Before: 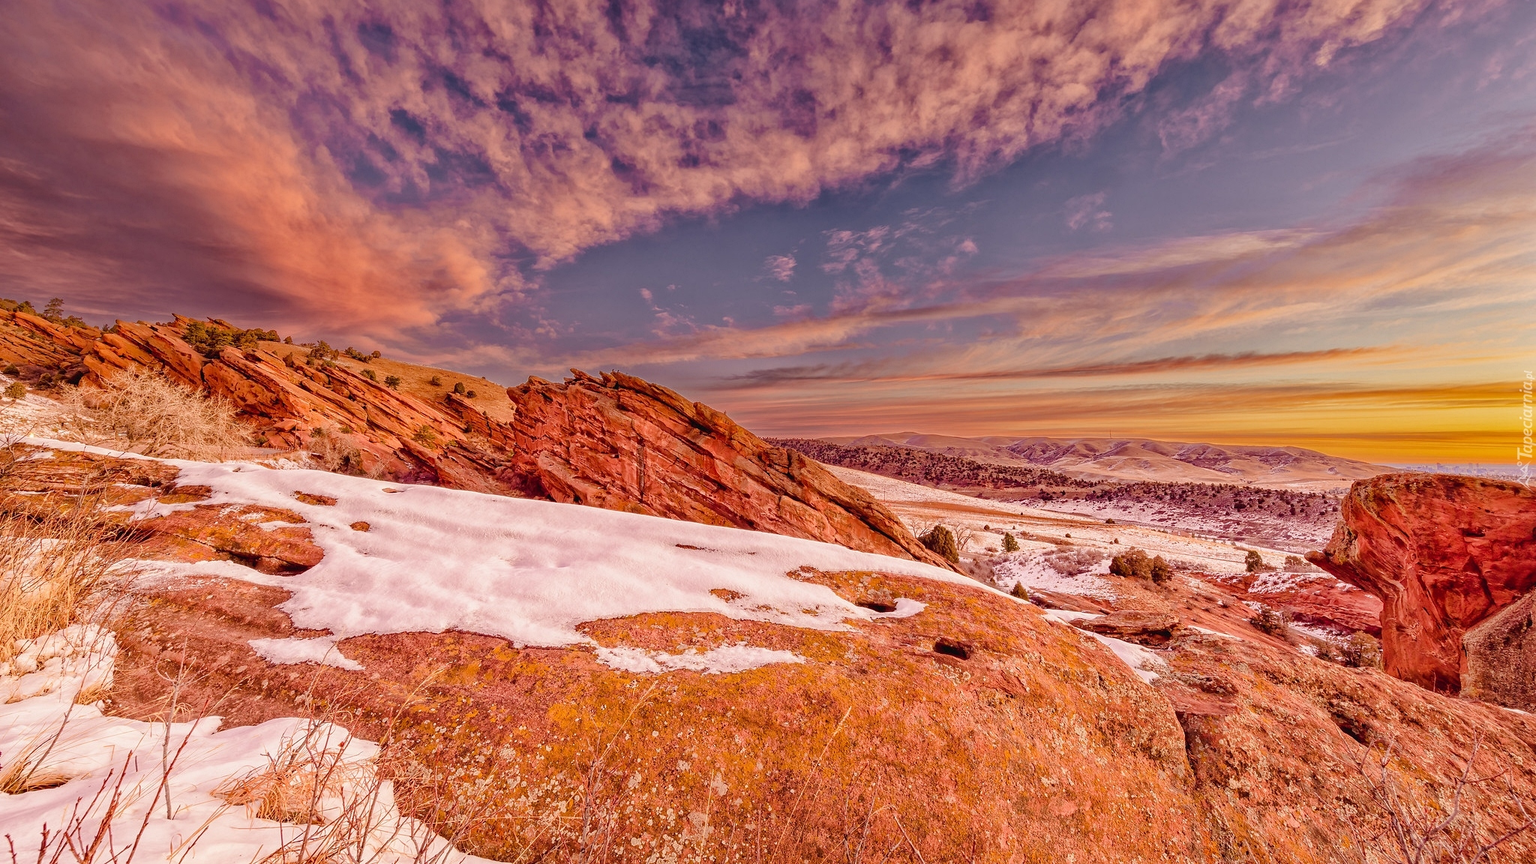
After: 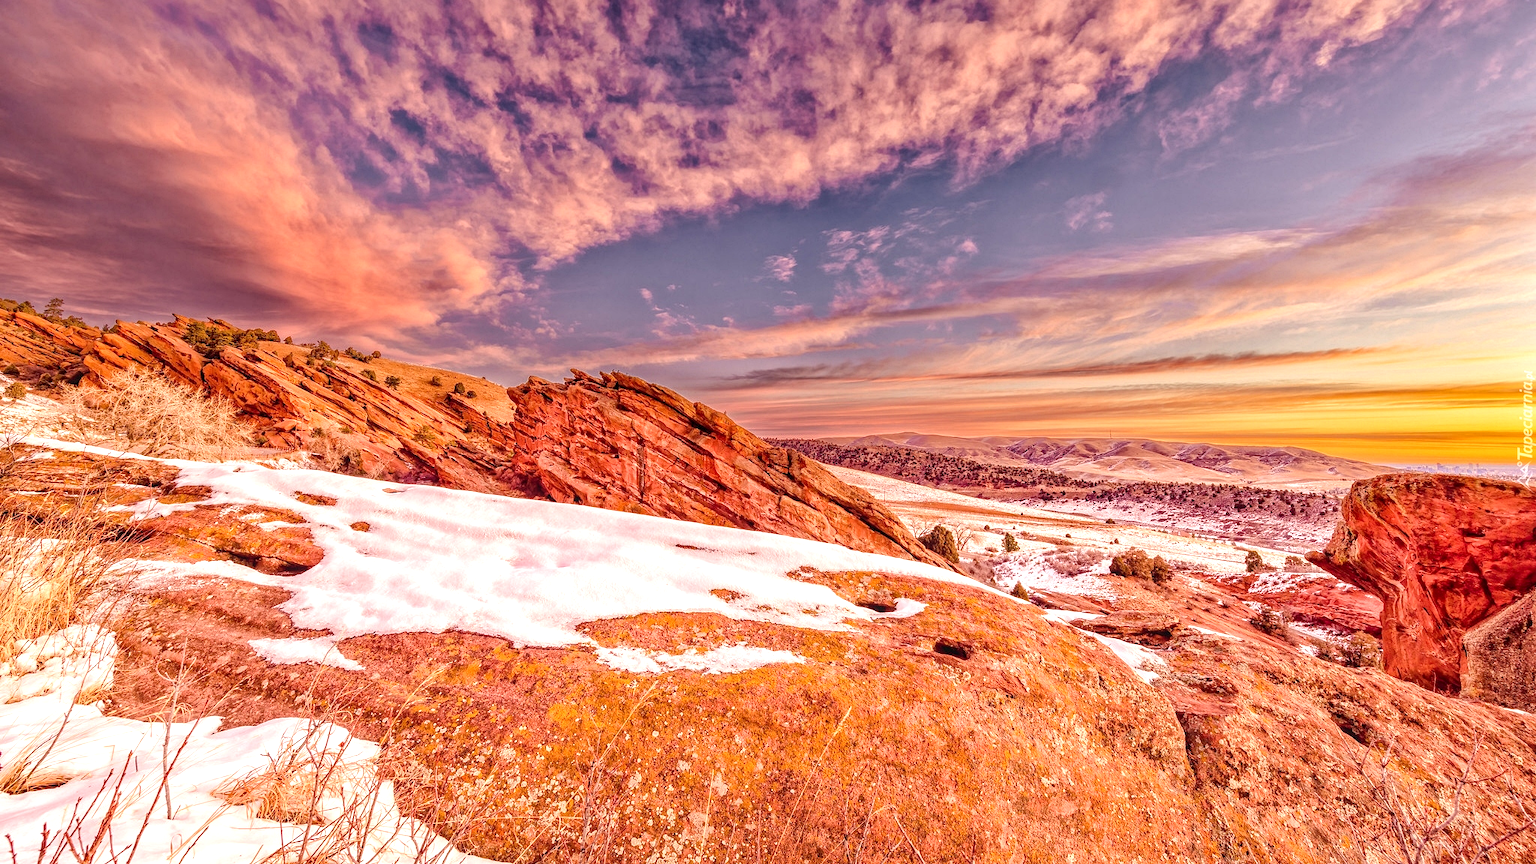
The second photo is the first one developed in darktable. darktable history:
exposure: exposure 0.606 EV, compensate exposure bias true, compensate highlight preservation false
local contrast: on, module defaults
